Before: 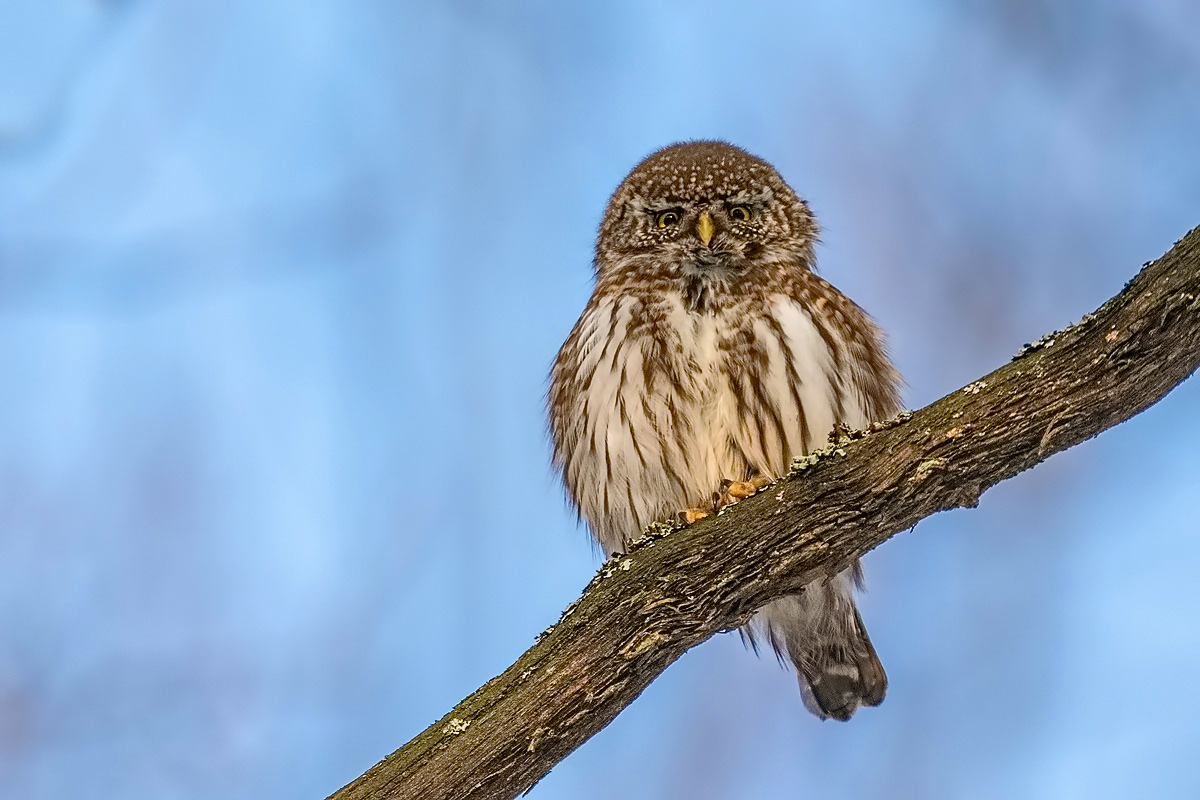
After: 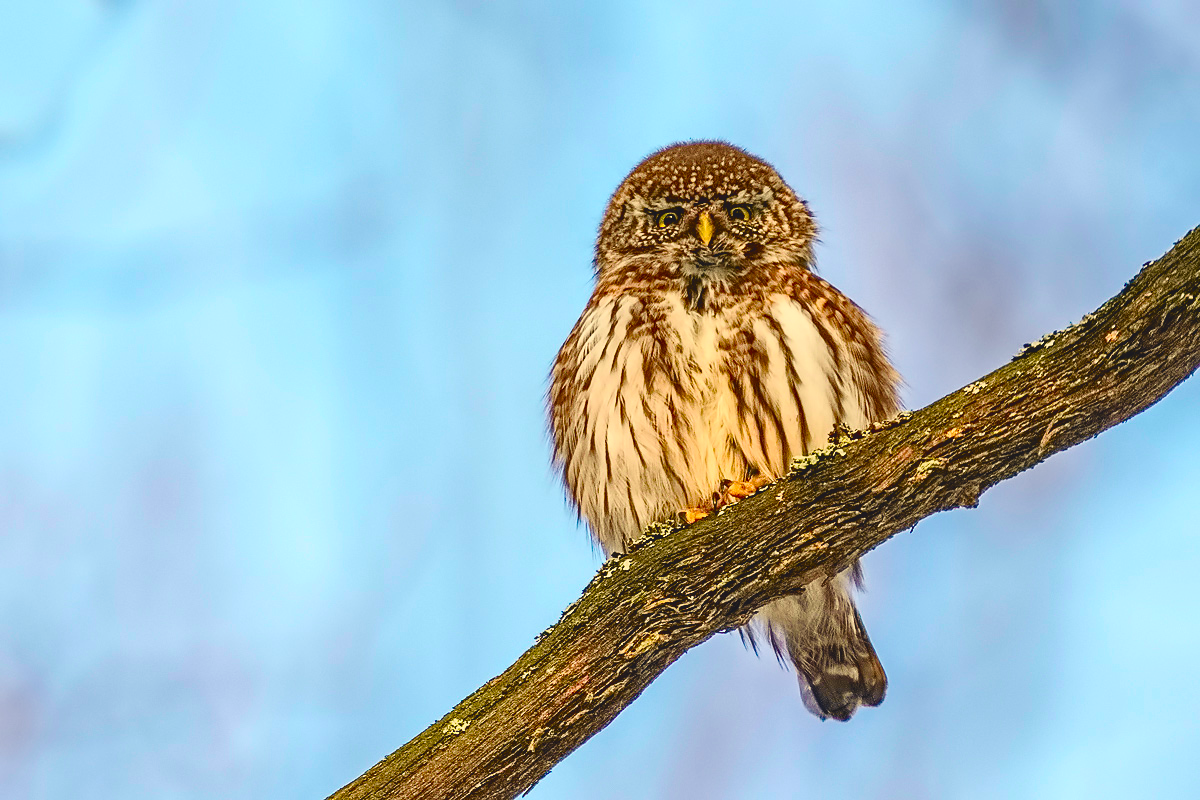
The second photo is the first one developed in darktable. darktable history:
tone curve: curves: ch0 [(0, 0.023) (0.132, 0.075) (0.251, 0.186) (0.441, 0.476) (0.662, 0.757) (0.849, 0.927) (1, 0.99)]; ch1 [(0, 0) (0.447, 0.411) (0.483, 0.469) (0.498, 0.496) (0.518, 0.514) (0.561, 0.59) (0.606, 0.659) (0.657, 0.725) (0.869, 0.916) (1, 1)]; ch2 [(0, 0) (0.307, 0.315) (0.425, 0.438) (0.483, 0.477) (0.503, 0.503) (0.526, 0.553) (0.552, 0.601) (0.615, 0.669) (0.703, 0.797) (0.985, 0.966)], color space Lab, independent channels
color balance rgb: shadows lift › chroma 3%, shadows lift › hue 280.8°, power › hue 330°, highlights gain › chroma 3%, highlights gain › hue 75.6°, global offset › luminance 2%, perceptual saturation grading › global saturation 20%, perceptual saturation grading › highlights -25%, perceptual saturation grading › shadows 50%, global vibrance 20.33%
